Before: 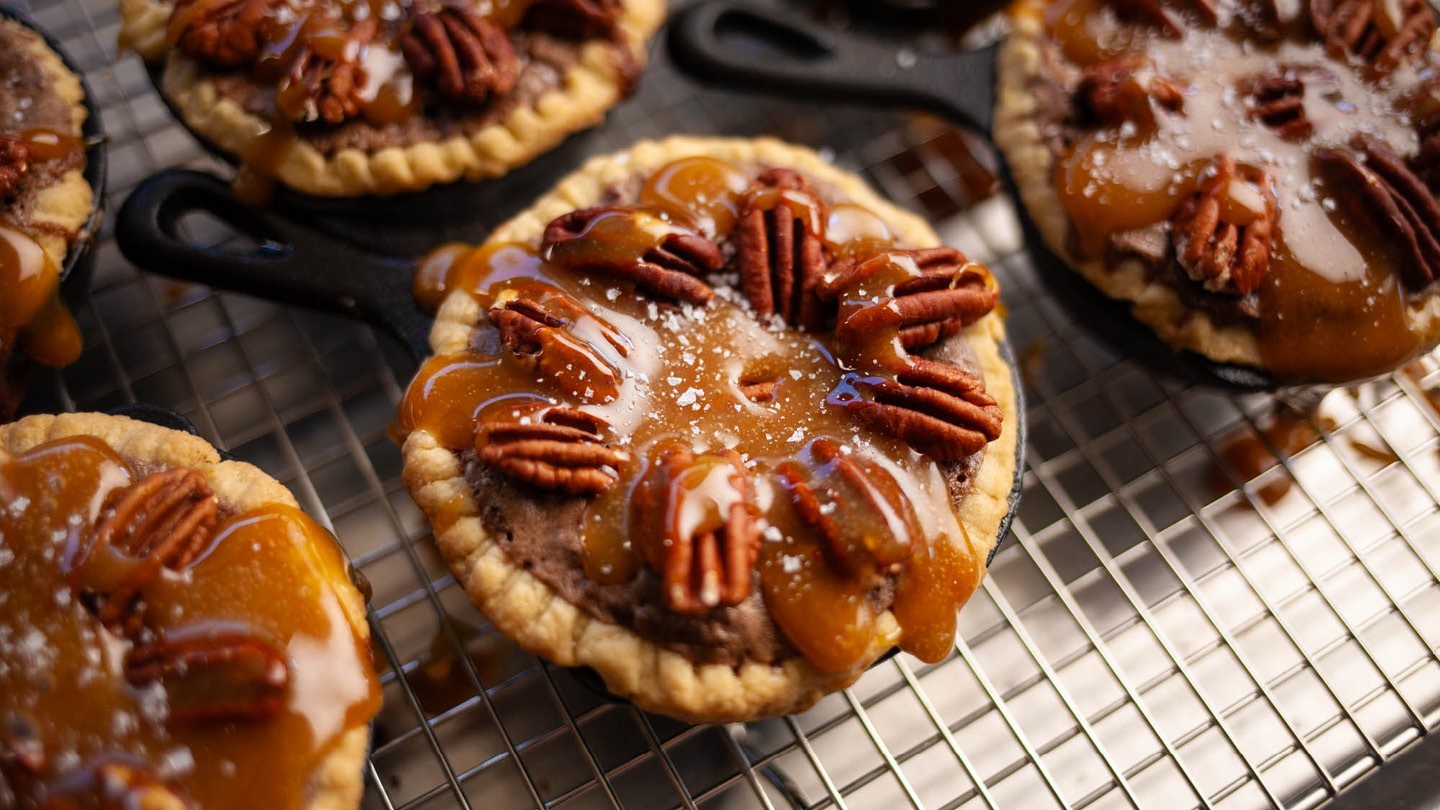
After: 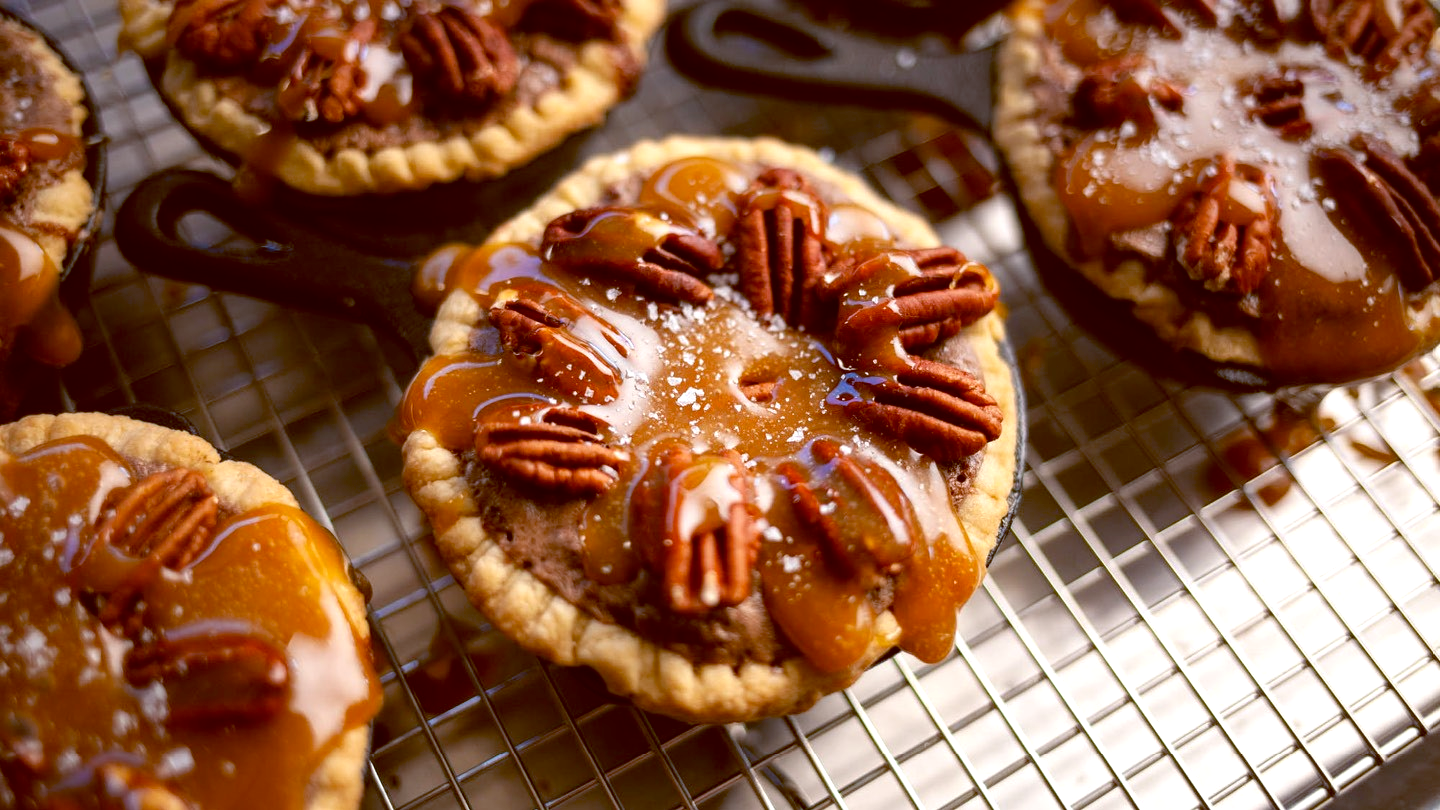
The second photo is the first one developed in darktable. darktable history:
exposure: exposure 0.3 EV, compensate highlight preservation false
color balance: lift [1, 1.015, 1.004, 0.985], gamma [1, 0.958, 0.971, 1.042], gain [1, 0.956, 0.977, 1.044]
white balance: emerald 1
